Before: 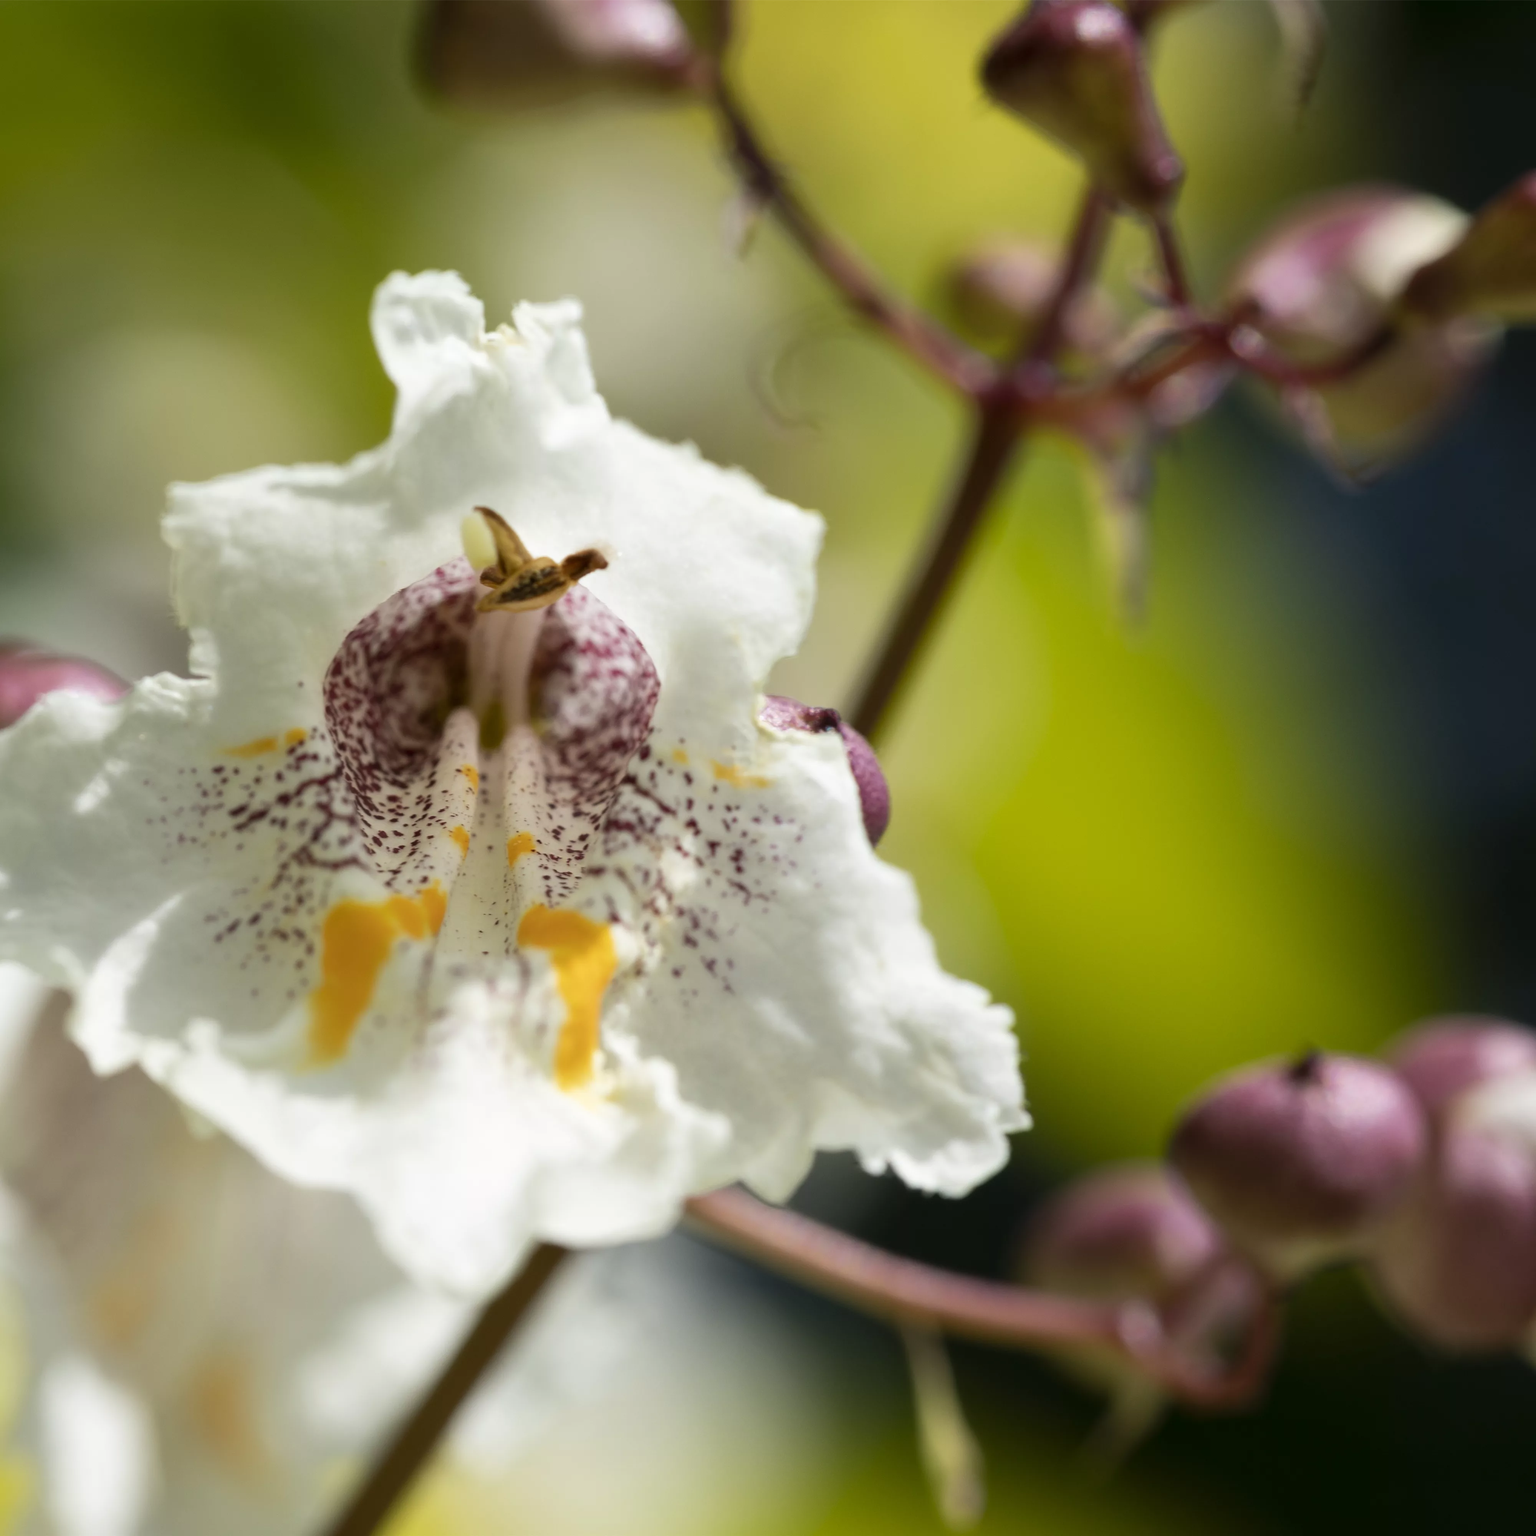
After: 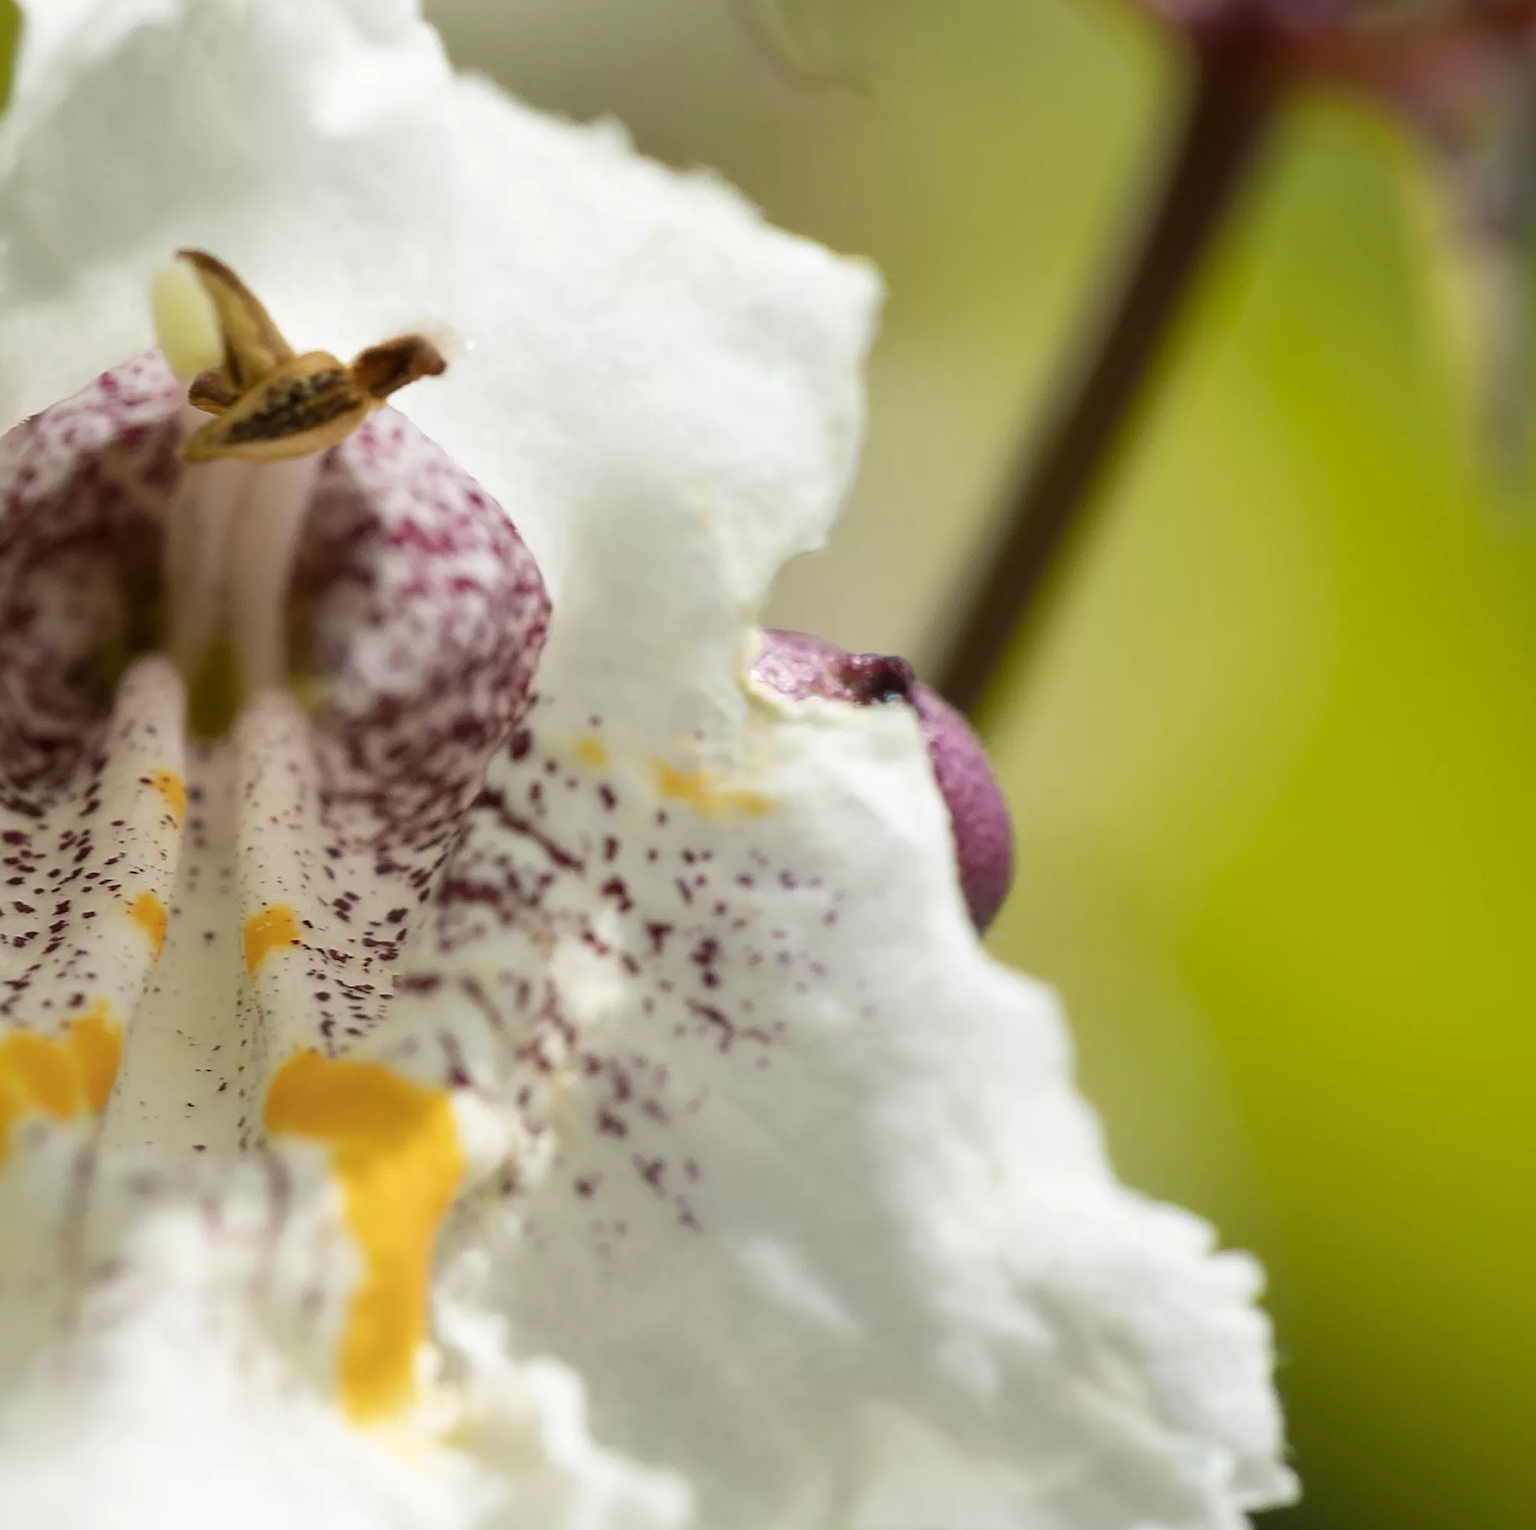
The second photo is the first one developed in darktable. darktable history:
crop: left 25.166%, top 24.92%, right 25.057%, bottom 25.536%
sharpen: amount 0.596
